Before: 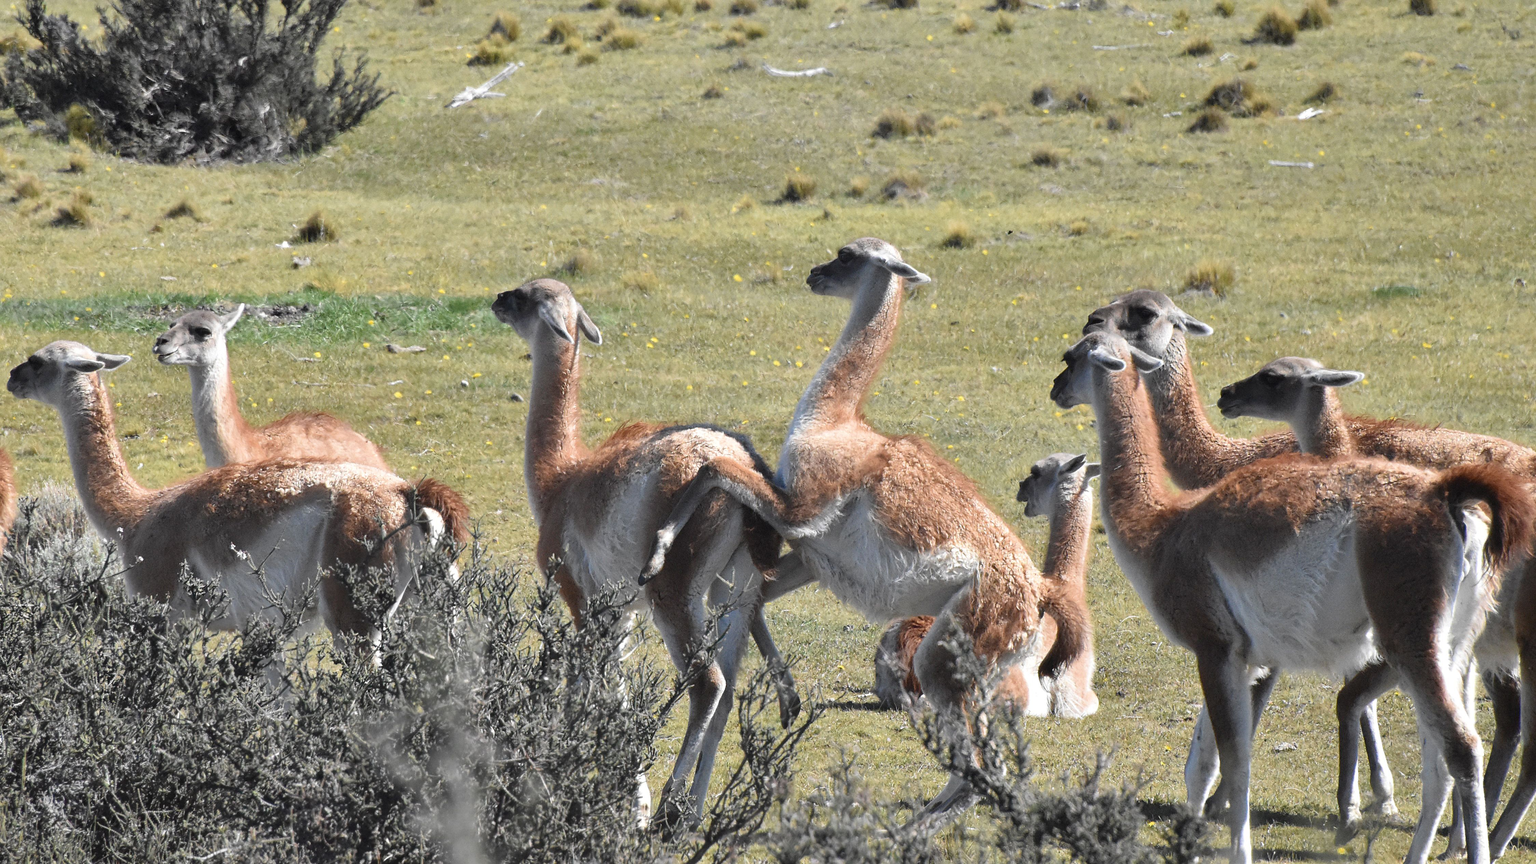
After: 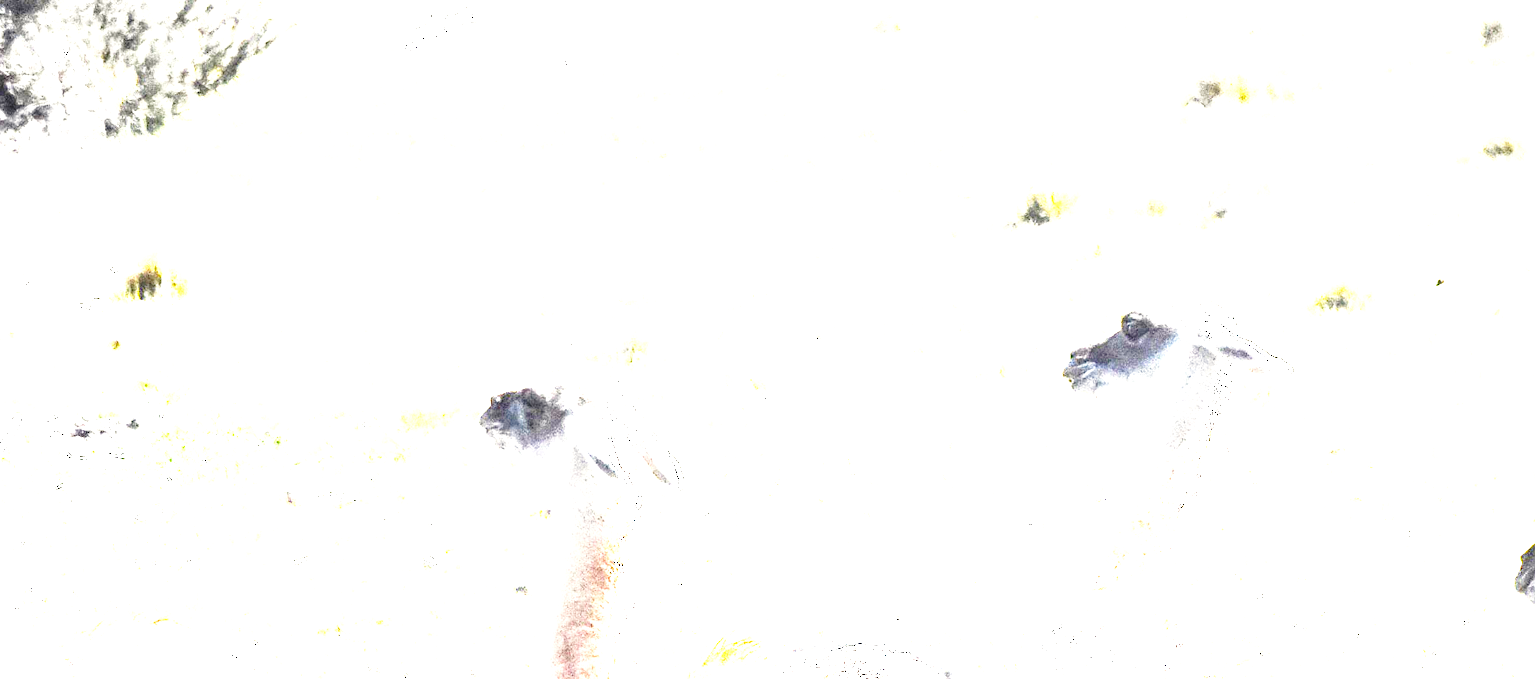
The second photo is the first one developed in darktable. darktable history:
color balance rgb: power › luminance 3.059%, power › hue 230.2°, perceptual saturation grading › global saturation 20%, perceptual saturation grading › highlights -24.812%, perceptual saturation grading › shadows 25.51%, perceptual brilliance grading › global brilliance 34.591%, perceptual brilliance grading › highlights 49.681%, perceptual brilliance grading › mid-tones 59.954%, perceptual brilliance grading › shadows 34.361%, global vibrance 9.228%
crop: left 15.188%, top 9.262%, right 30.824%, bottom 48.256%
base curve: curves: ch0 [(0, 0) (0.028, 0.03) (0.121, 0.232) (0.46, 0.748) (0.859, 0.968) (1, 1)], exposure shift 0.568, preserve colors none
color correction: highlights b* 3
local contrast: on, module defaults
exposure: exposure 1 EV, compensate highlight preservation false
